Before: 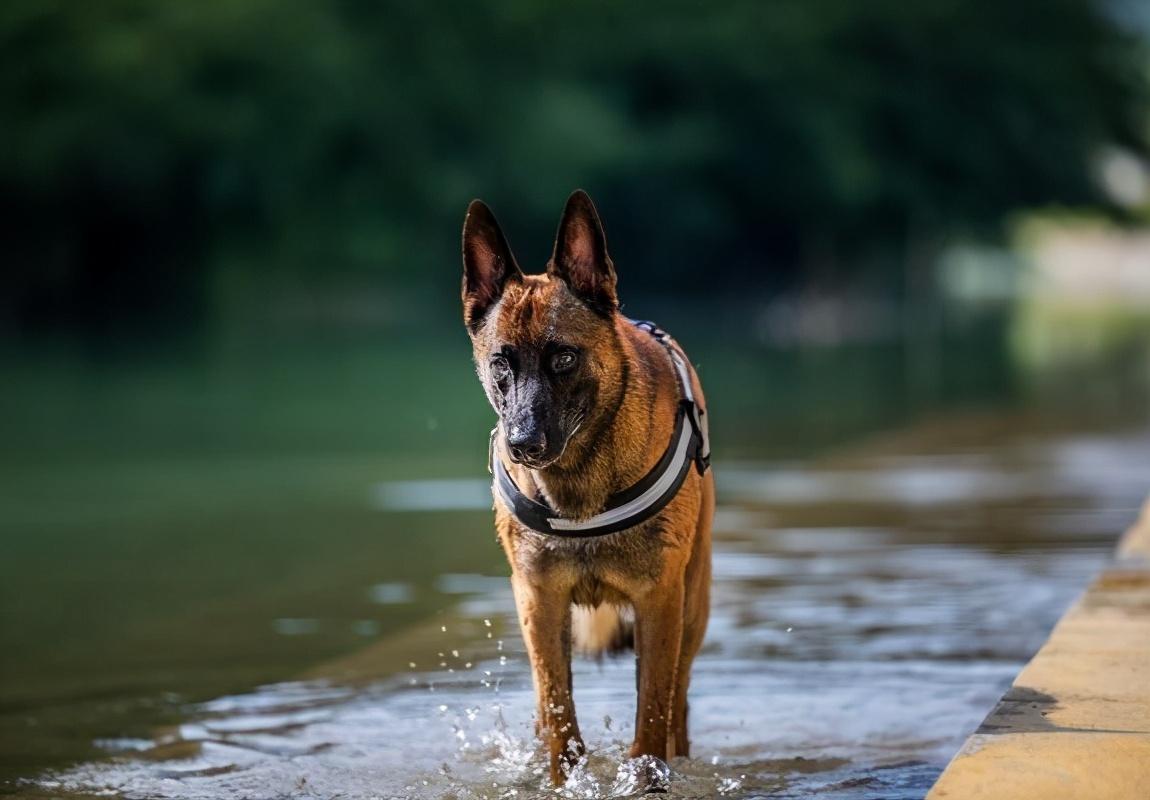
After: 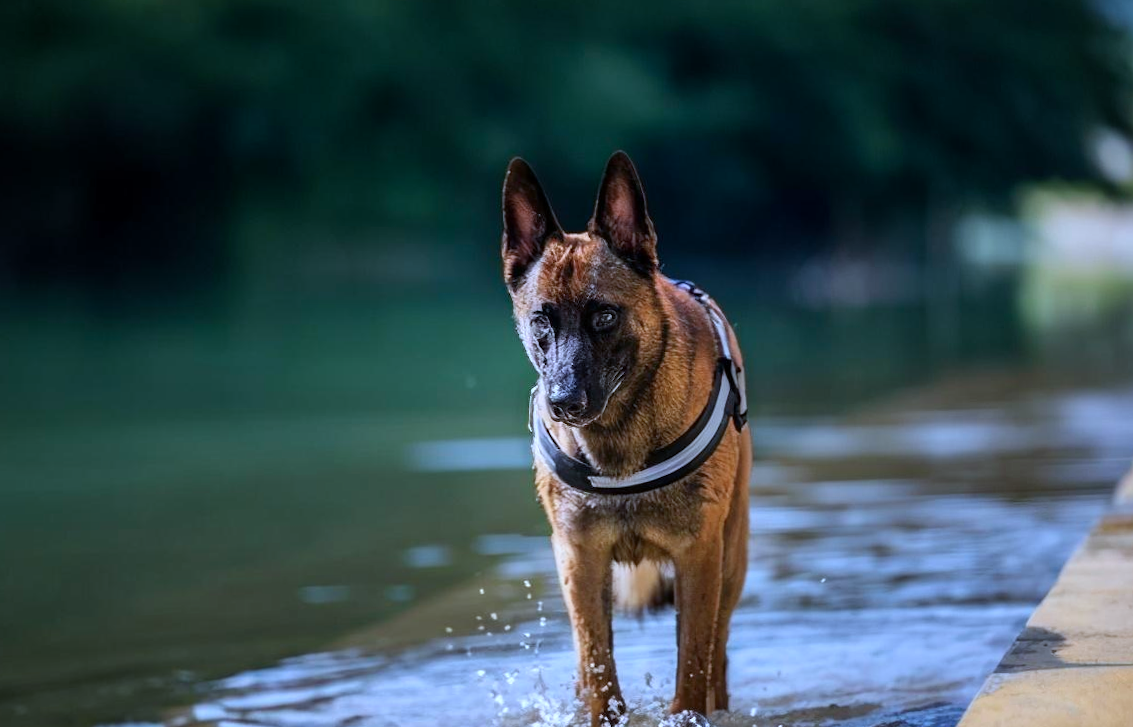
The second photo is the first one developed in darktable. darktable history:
rotate and perspective: rotation -0.013°, lens shift (vertical) -0.027, lens shift (horizontal) 0.178, crop left 0.016, crop right 0.989, crop top 0.082, crop bottom 0.918
color calibration: illuminant custom, x 0.39, y 0.392, temperature 3856.94 K
